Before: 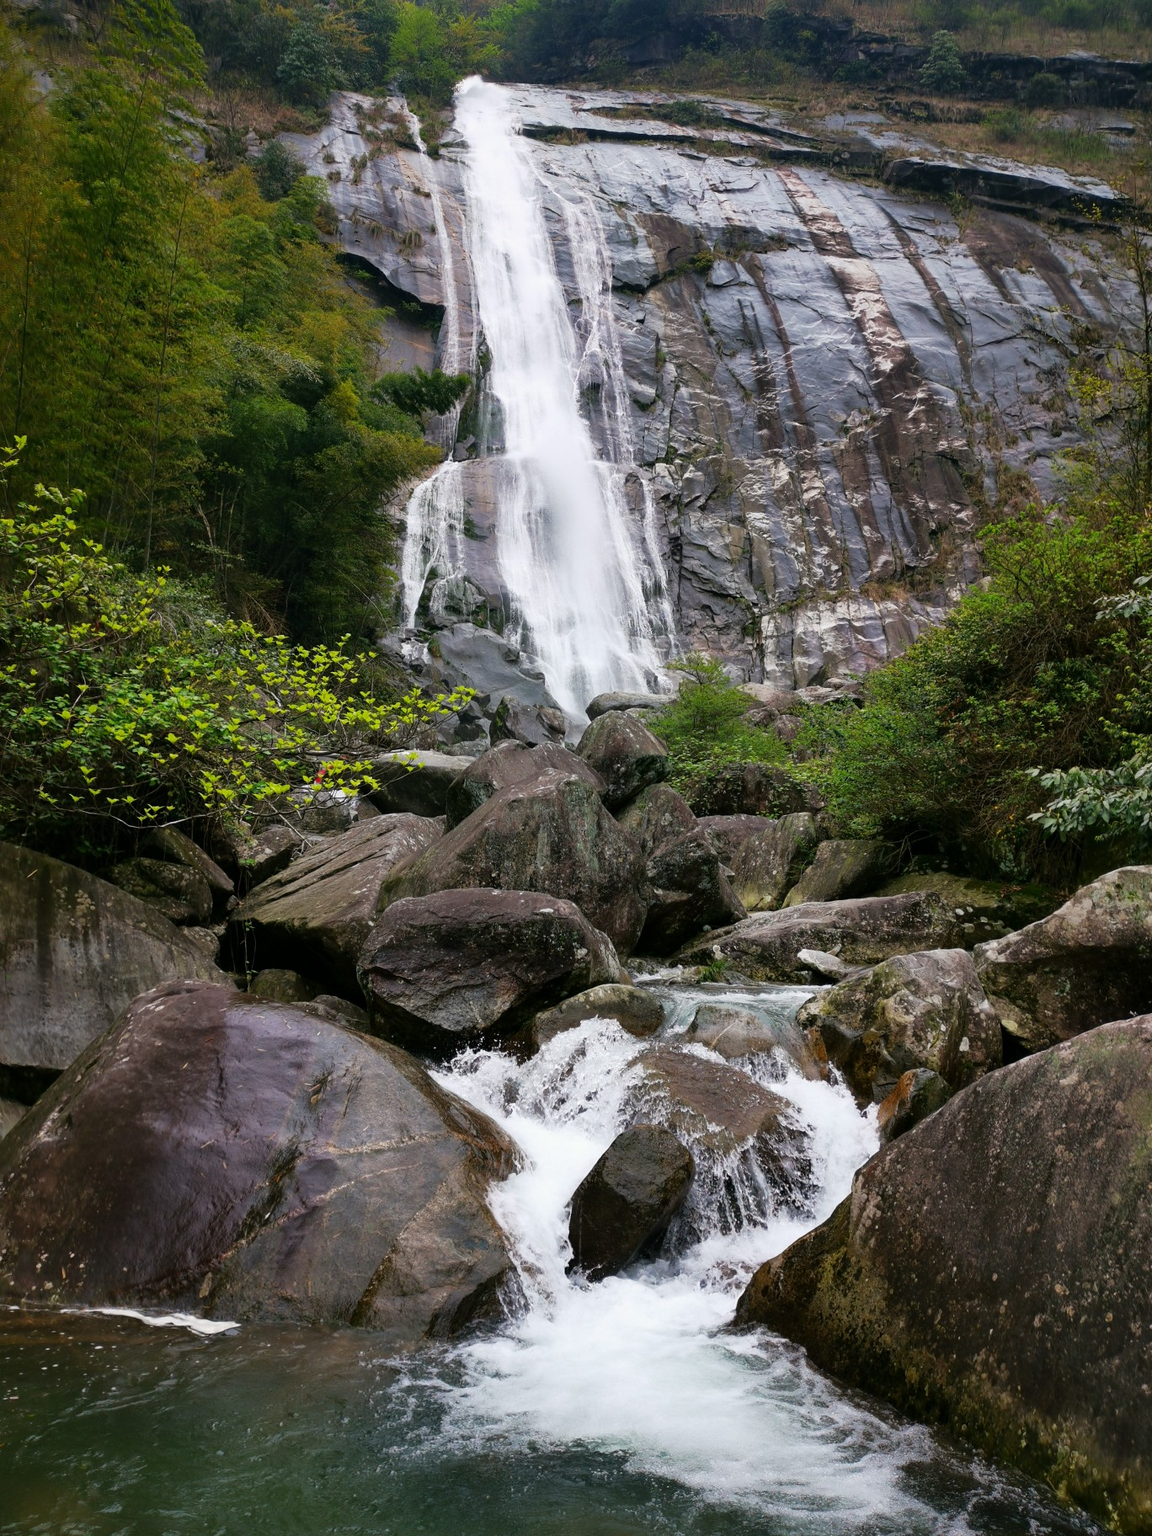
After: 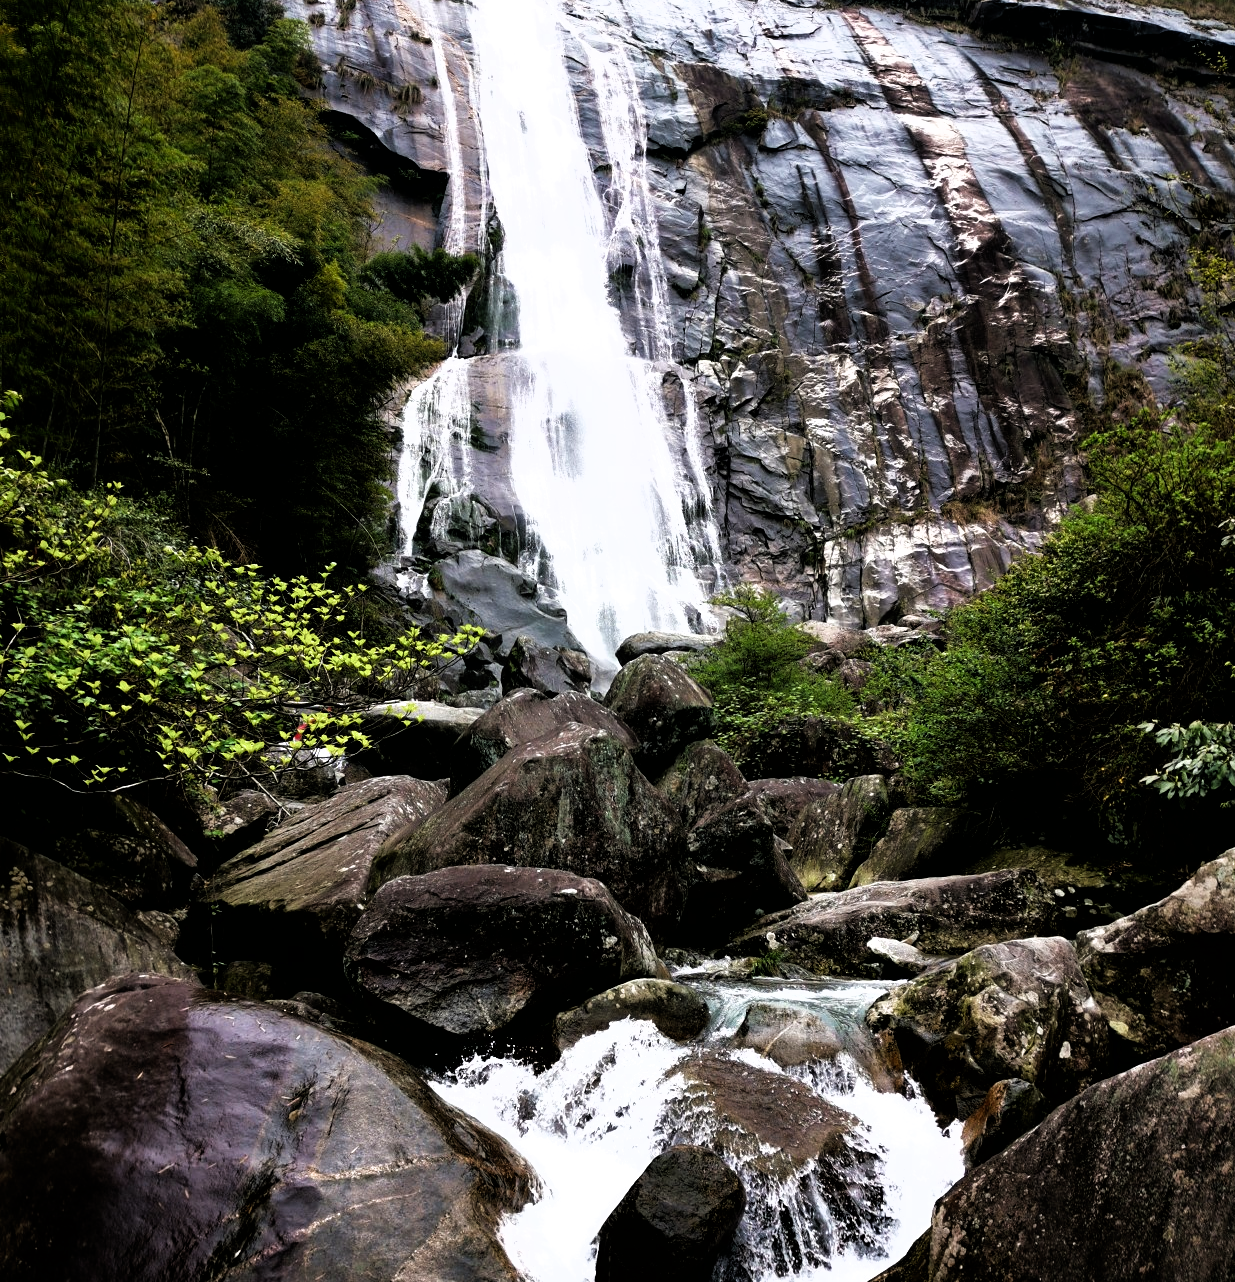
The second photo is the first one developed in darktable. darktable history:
velvia: on, module defaults
crop: left 5.89%, top 10.426%, right 3.775%, bottom 19.269%
filmic rgb: black relative exposure -8.3 EV, white relative exposure 2.21 EV, hardness 7.05, latitude 85.29%, contrast 1.703, highlights saturation mix -3.59%, shadows ↔ highlights balance -2.07%
